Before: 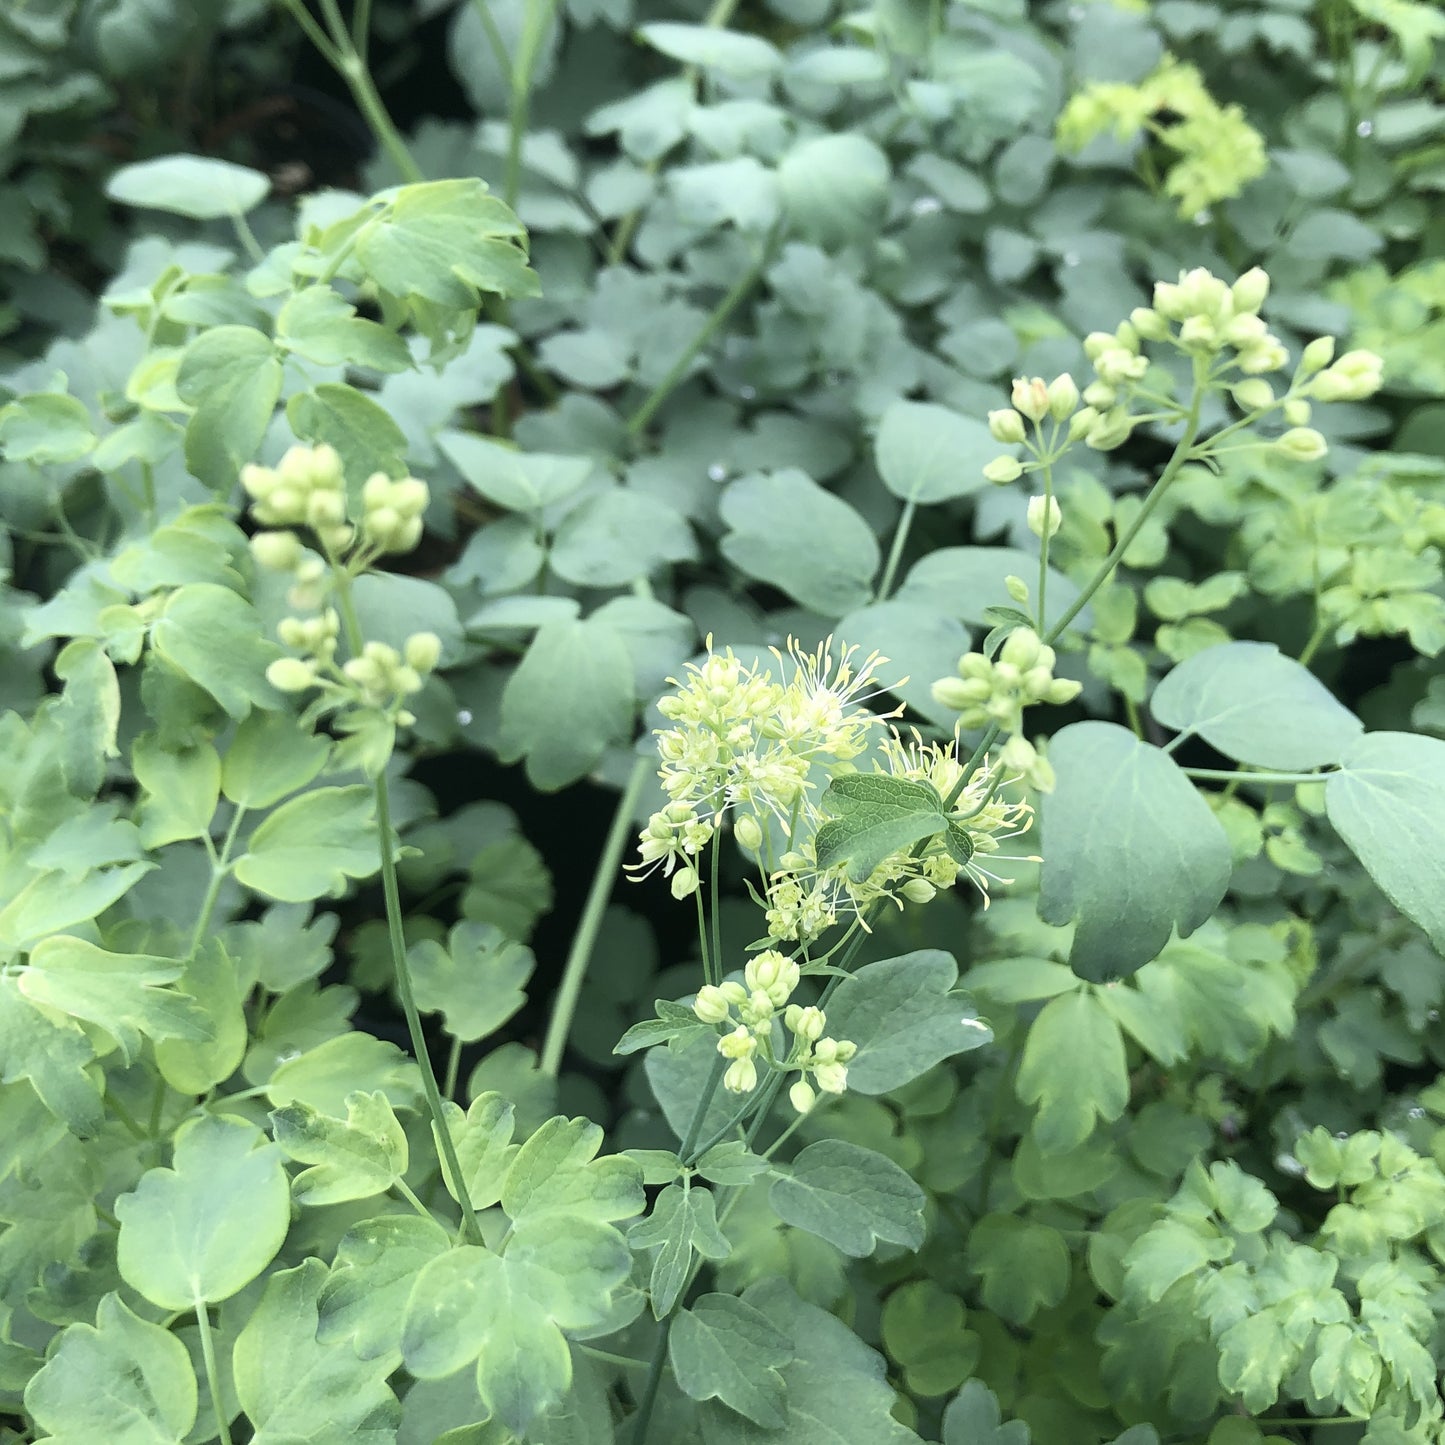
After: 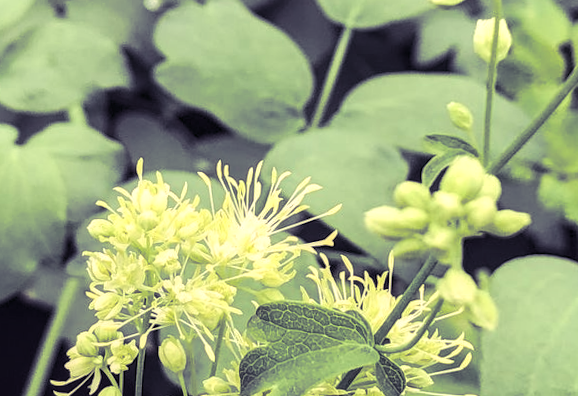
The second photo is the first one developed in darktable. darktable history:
local contrast: detail 130%
rotate and perspective: rotation 1.69°, lens shift (vertical) -0.023, lens shift (horizontal) -0.291, crop left 0.025, crop right 0.988, crop top 0.092, crop bottom 0.842
crop: left 31.751%, top 32.172%, right 27.8%, bottom 35.83%
split-toning: shadows › hue 255.6°, shadows › saturation 0.66, highlights › hue 43.2°, highlights › saturation 0.68, balance -50.1
white balance: red 1.08, blue 0.791
